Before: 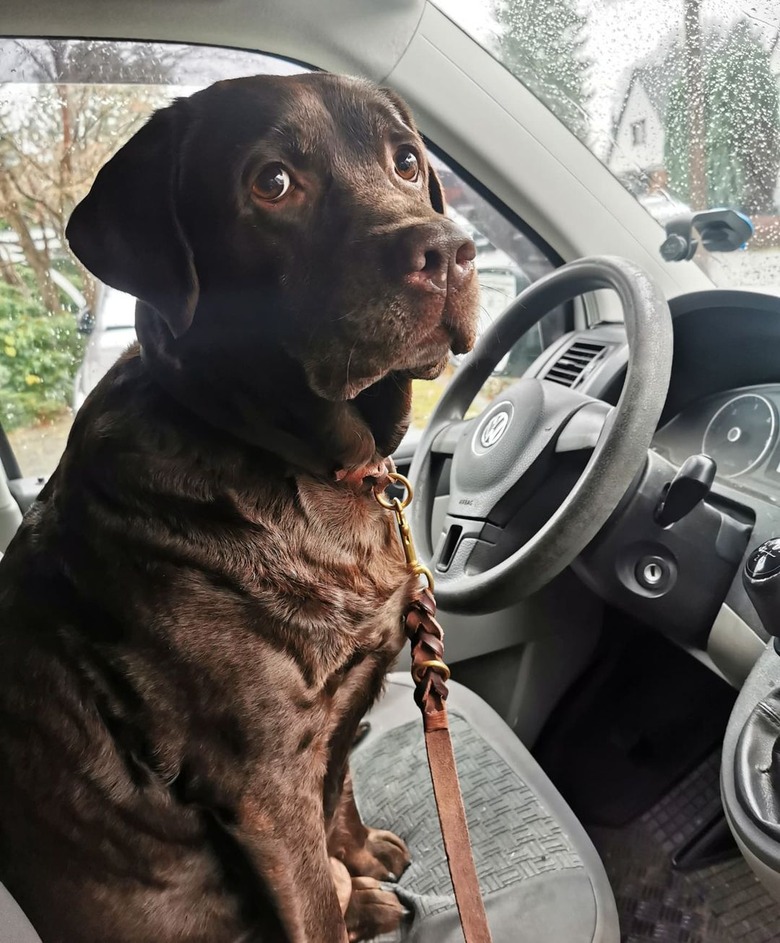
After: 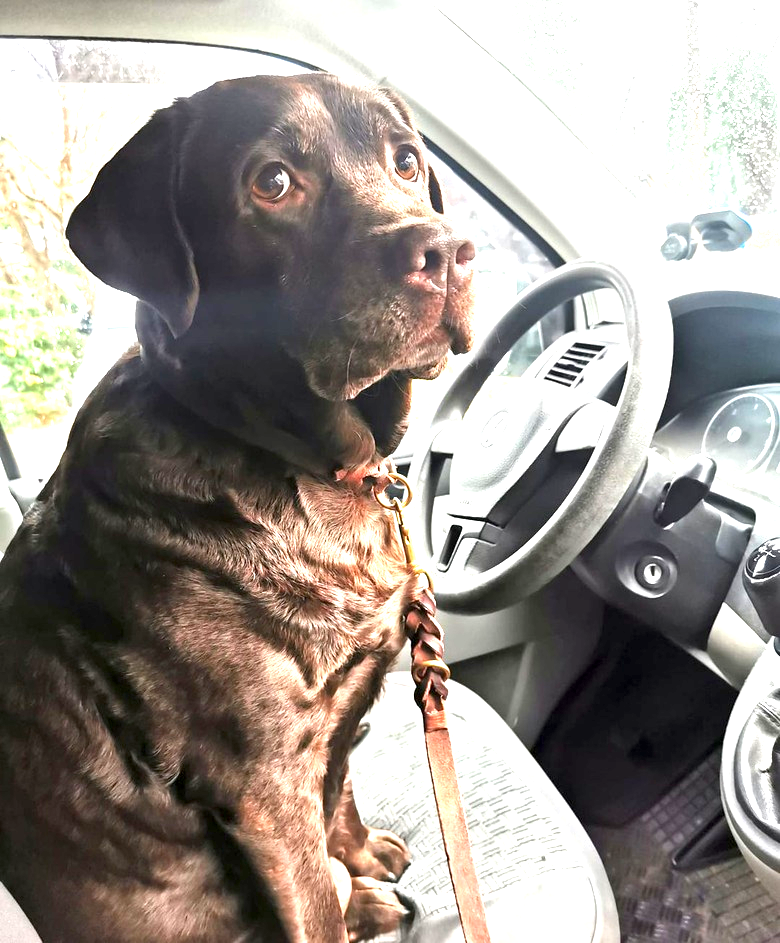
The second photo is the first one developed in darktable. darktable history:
exposure: black level correction 0.001, exposure 1.817 EV, compensate exposure bias true, compensate highlight preservation false
